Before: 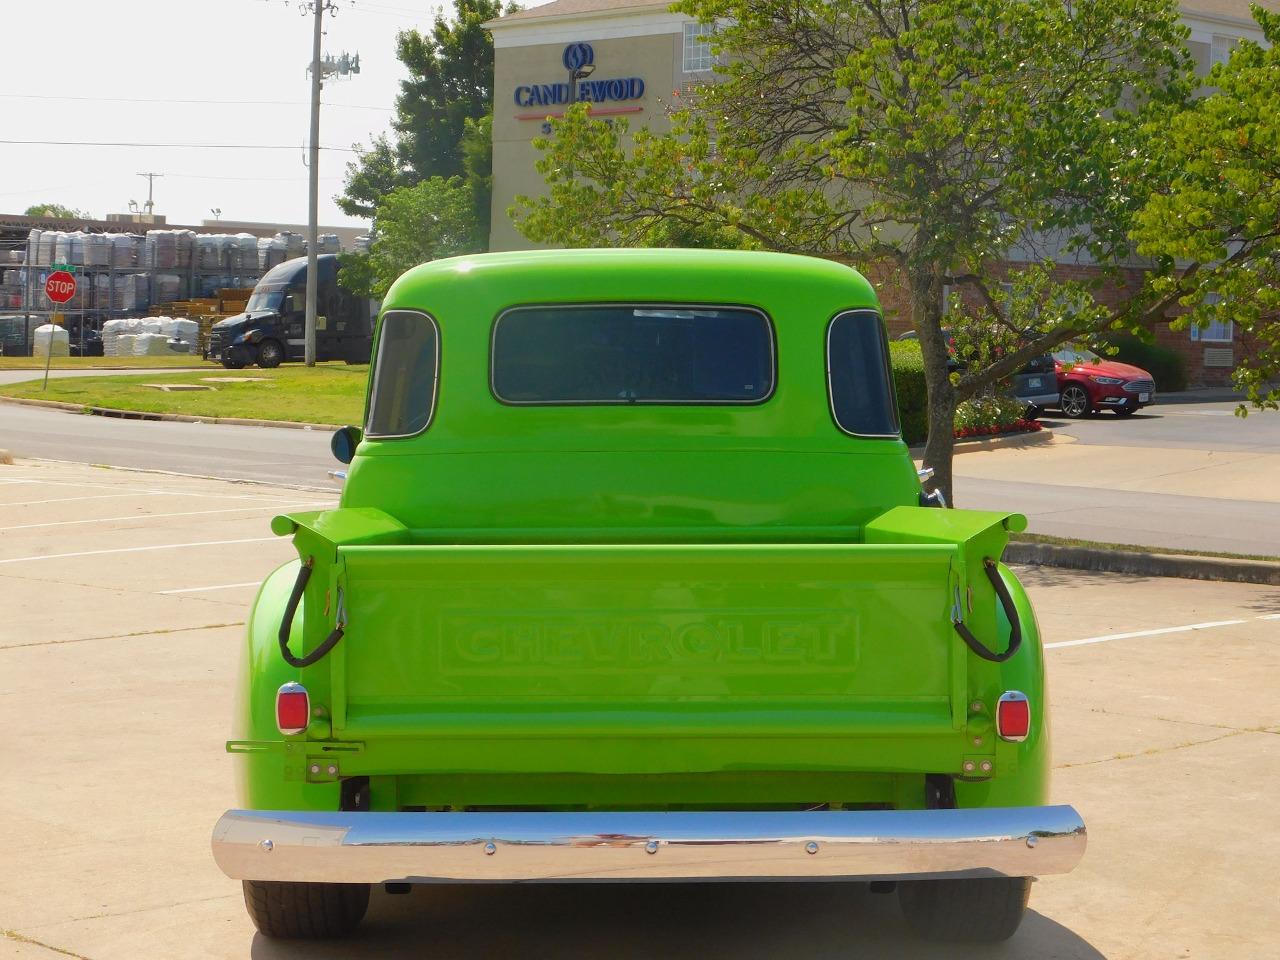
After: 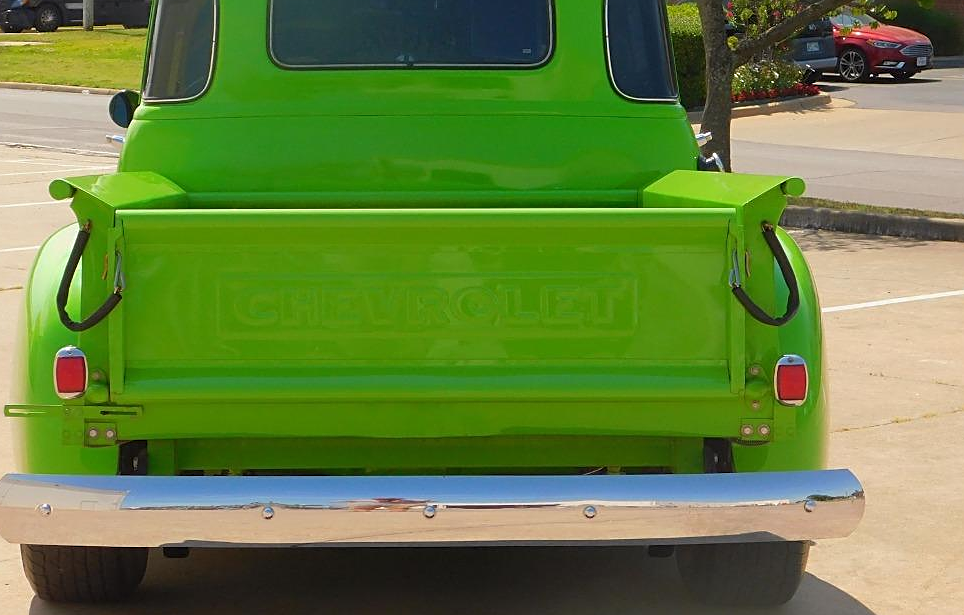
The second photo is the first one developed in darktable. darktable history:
crop and rotate: left 17.361%, top 35.096%, right 7.26%, bottom 0.793%
sharpen: on, module defaults
levels: mode automatic, levels [0, 0.397, 0.955]
